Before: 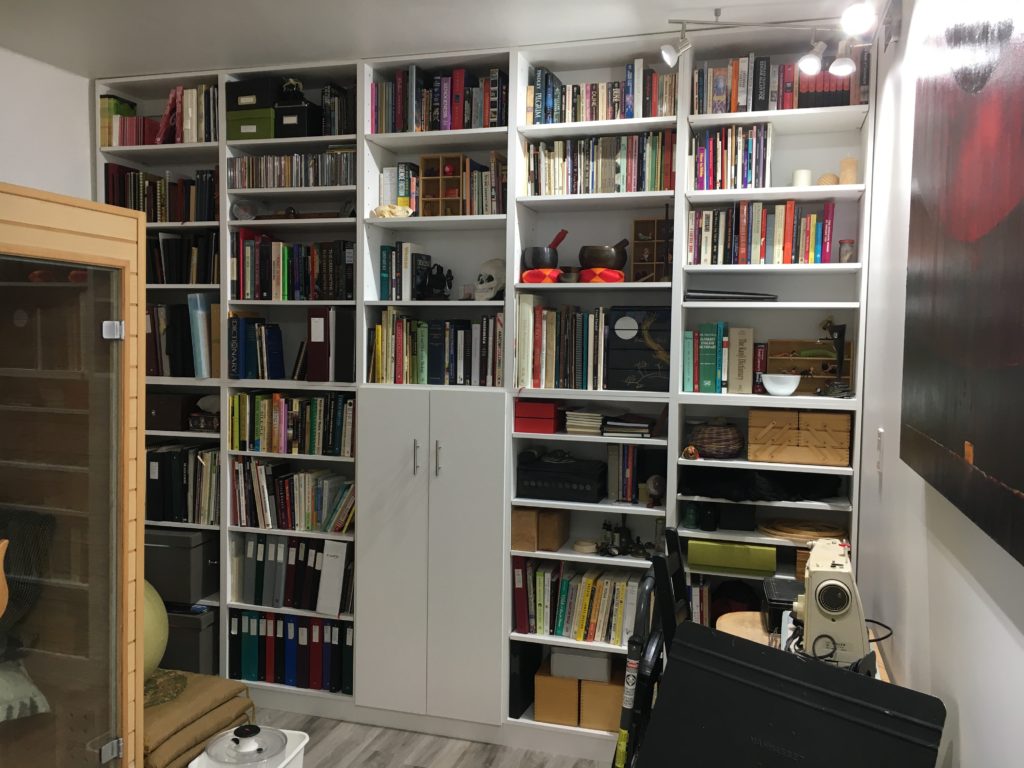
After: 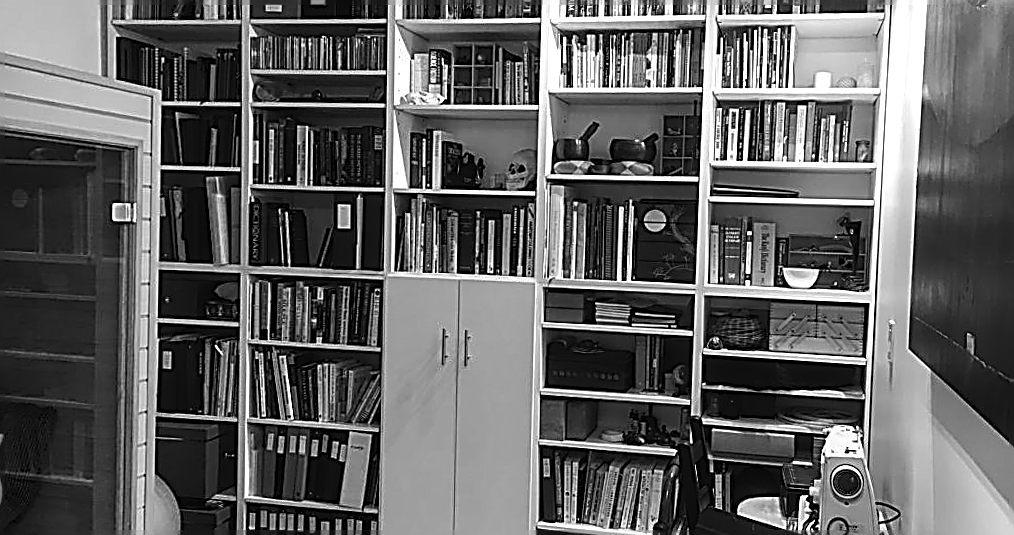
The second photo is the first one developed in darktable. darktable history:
crop: top 11.038%, bottom 13.962%
sharpen: amount 2
monochrome: a -92.57, b 58.91
rotate and perspective: rotation 0.679°, lens shift (horizontal) 0.136, crop left 0.009, crop right 0.991, crop top 0.078, crop bottom 0.95
local contrast: on, module defaults
tone equalizer: -8 EV -0.75 EV, -7 EV -0.7 EV, -6 EV -0.6 EV, -5 EV -0.4 EV, -3 EV 0.4 EV, -2 EV 0.6 EV, -1 EV 0.7 EV, +0 EV 0.75 EV, edges refinement/feathering 500, mask exposure compensation -1.57 EV, preserve details no
